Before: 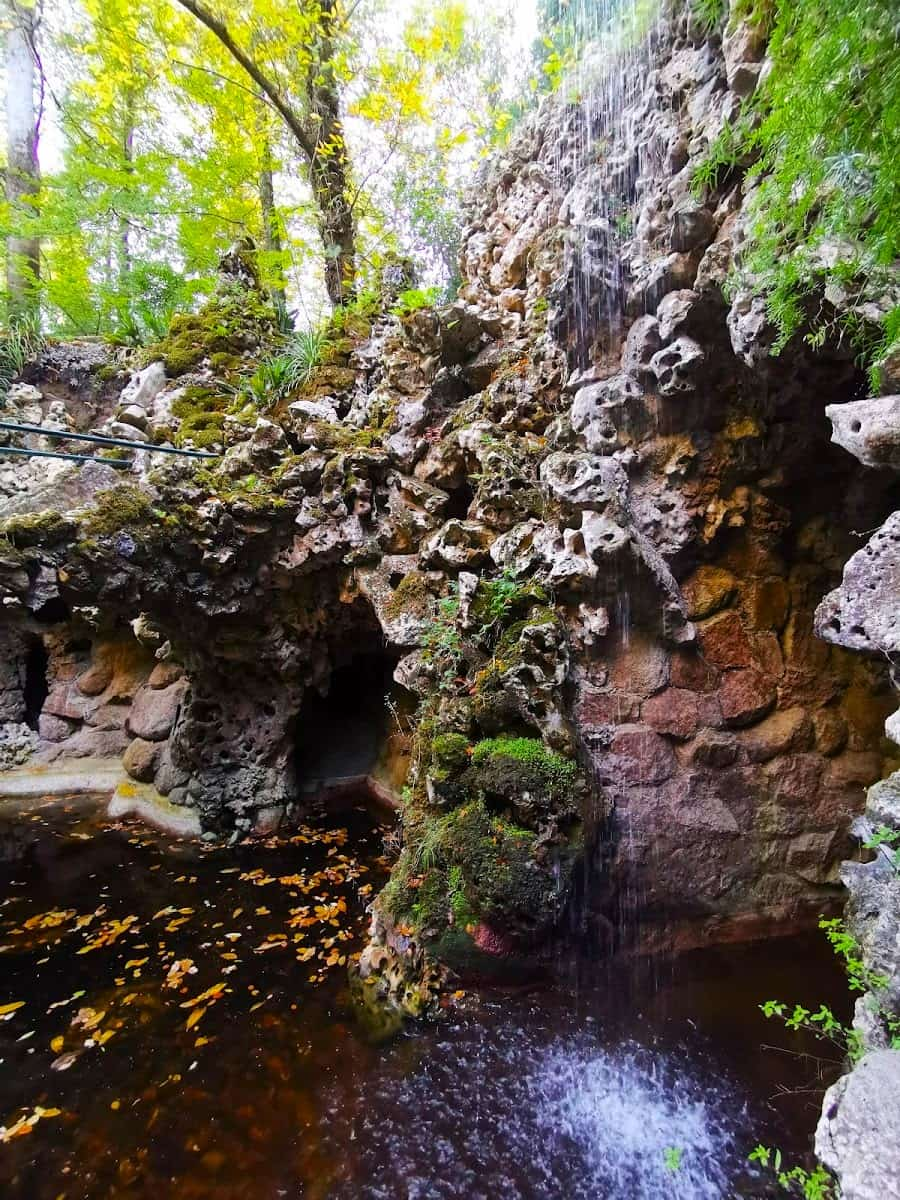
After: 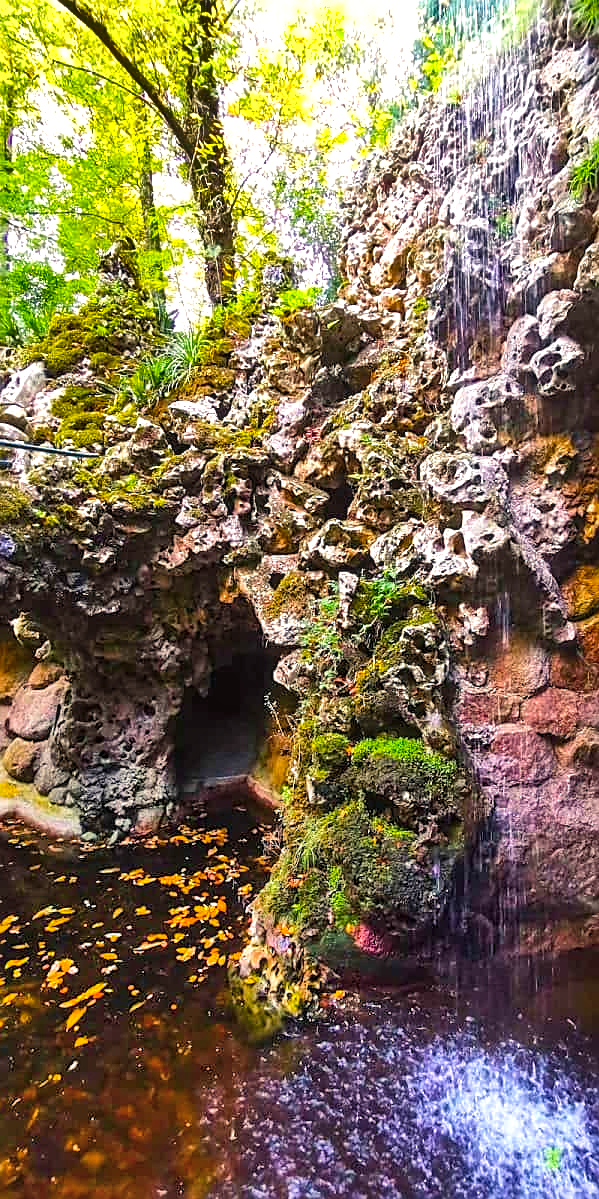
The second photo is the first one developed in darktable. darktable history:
exposure: black level correction -0.002, exposure 0.532 EV, compensate highlight preservation false
crop and rotate: left 13.413%, right 19.954%
sharpen: on, module defaults
shadows and highlights: shadows 59.52, soften with gaussian
velvia: strength 14.61%
color balance rgb: highlights gain › chroma 2.166%, highlights gain › hue 75.4°, perceptual saturation grading › global saturation 29.888%, global vibrance 20%
local contrast: on, module defaults
